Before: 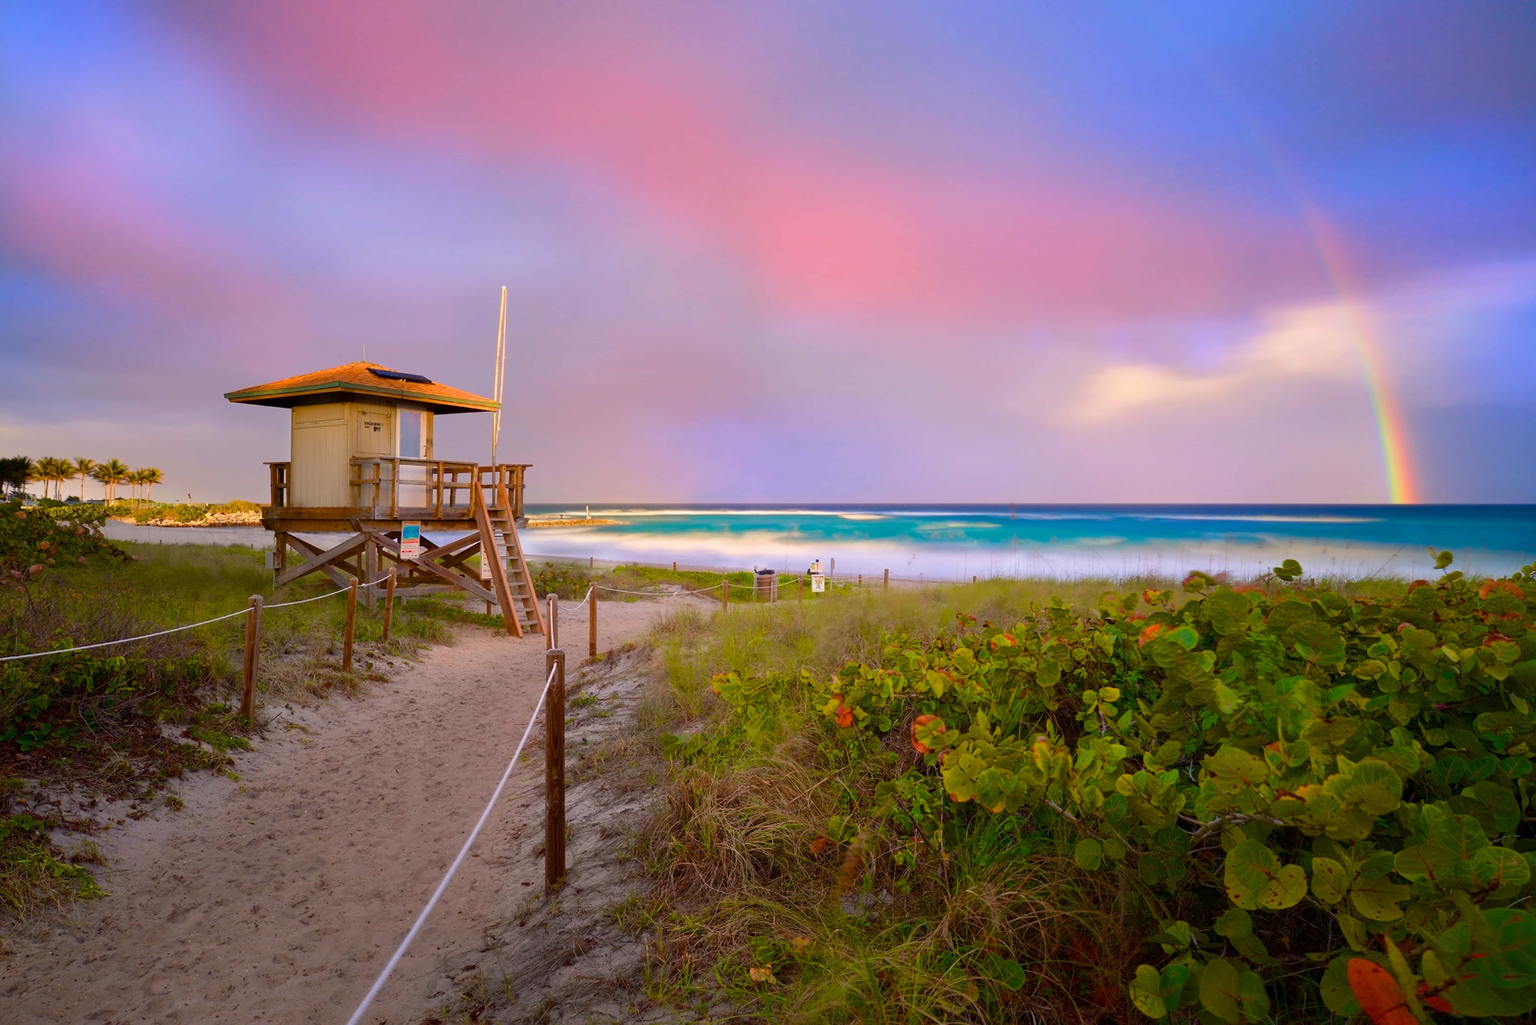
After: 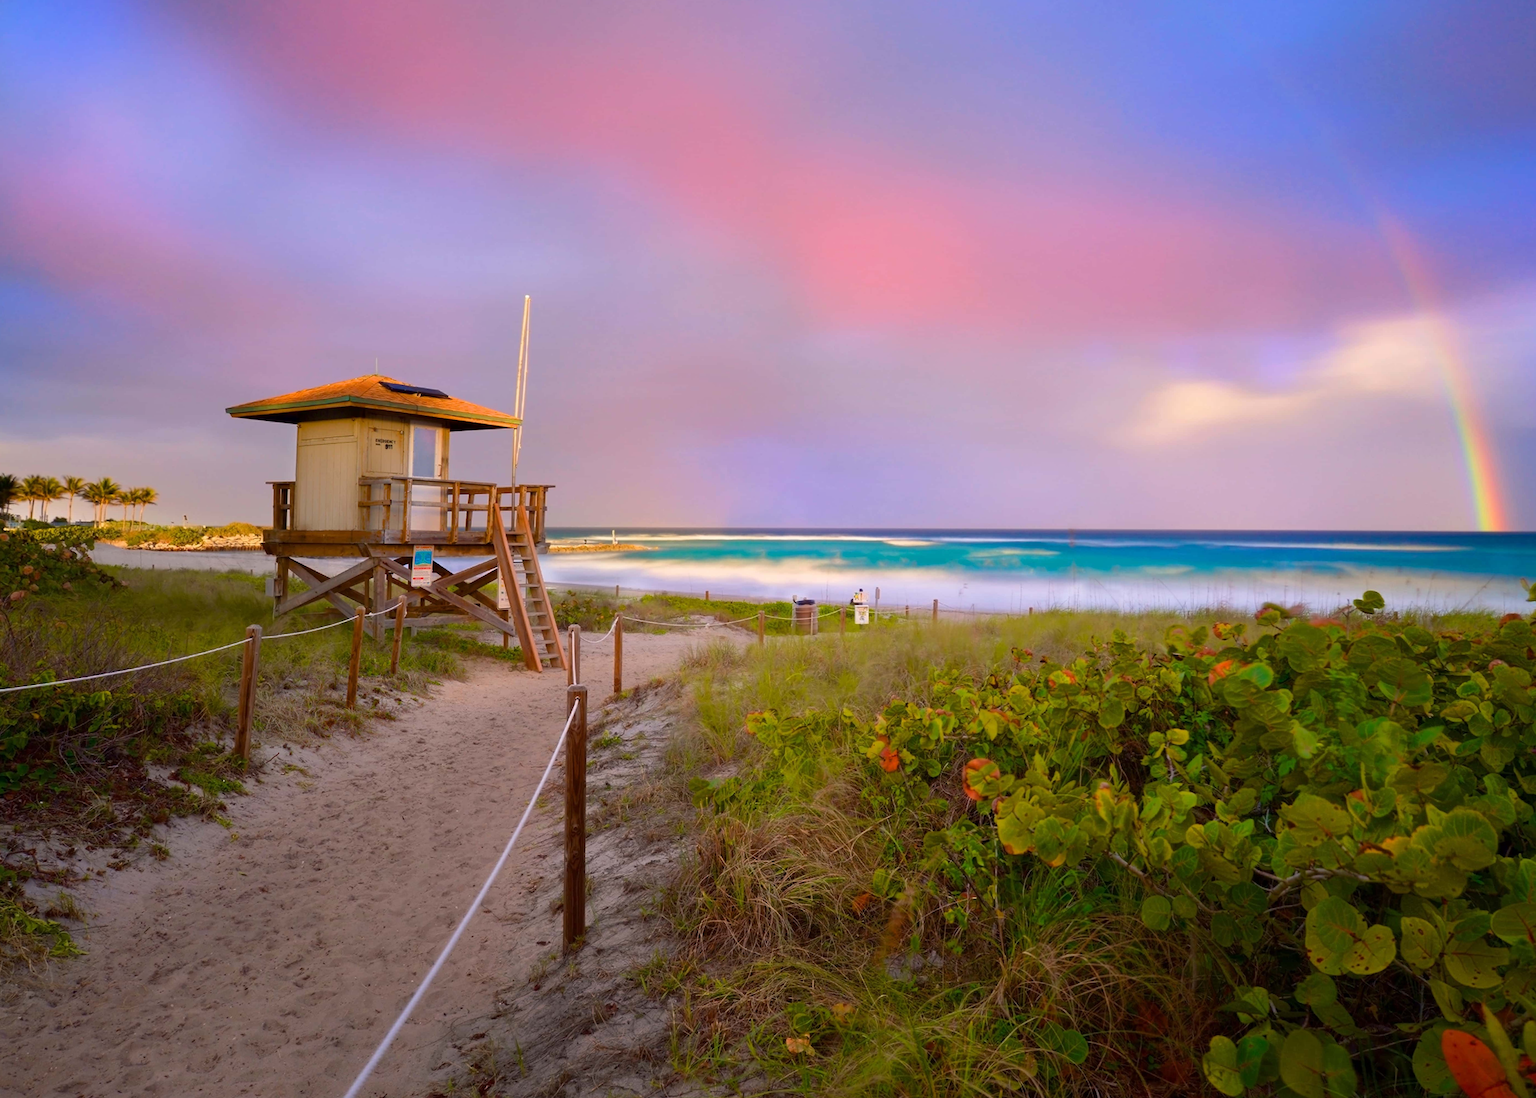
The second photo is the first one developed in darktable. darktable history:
crop and rotate: right 5.167%
rotate and perspective: rotation 0.226°, lens shift (vertical) -0.042, crop left 0.023, crop right 0.982, crop top 0.006, crop bottom 0.994
